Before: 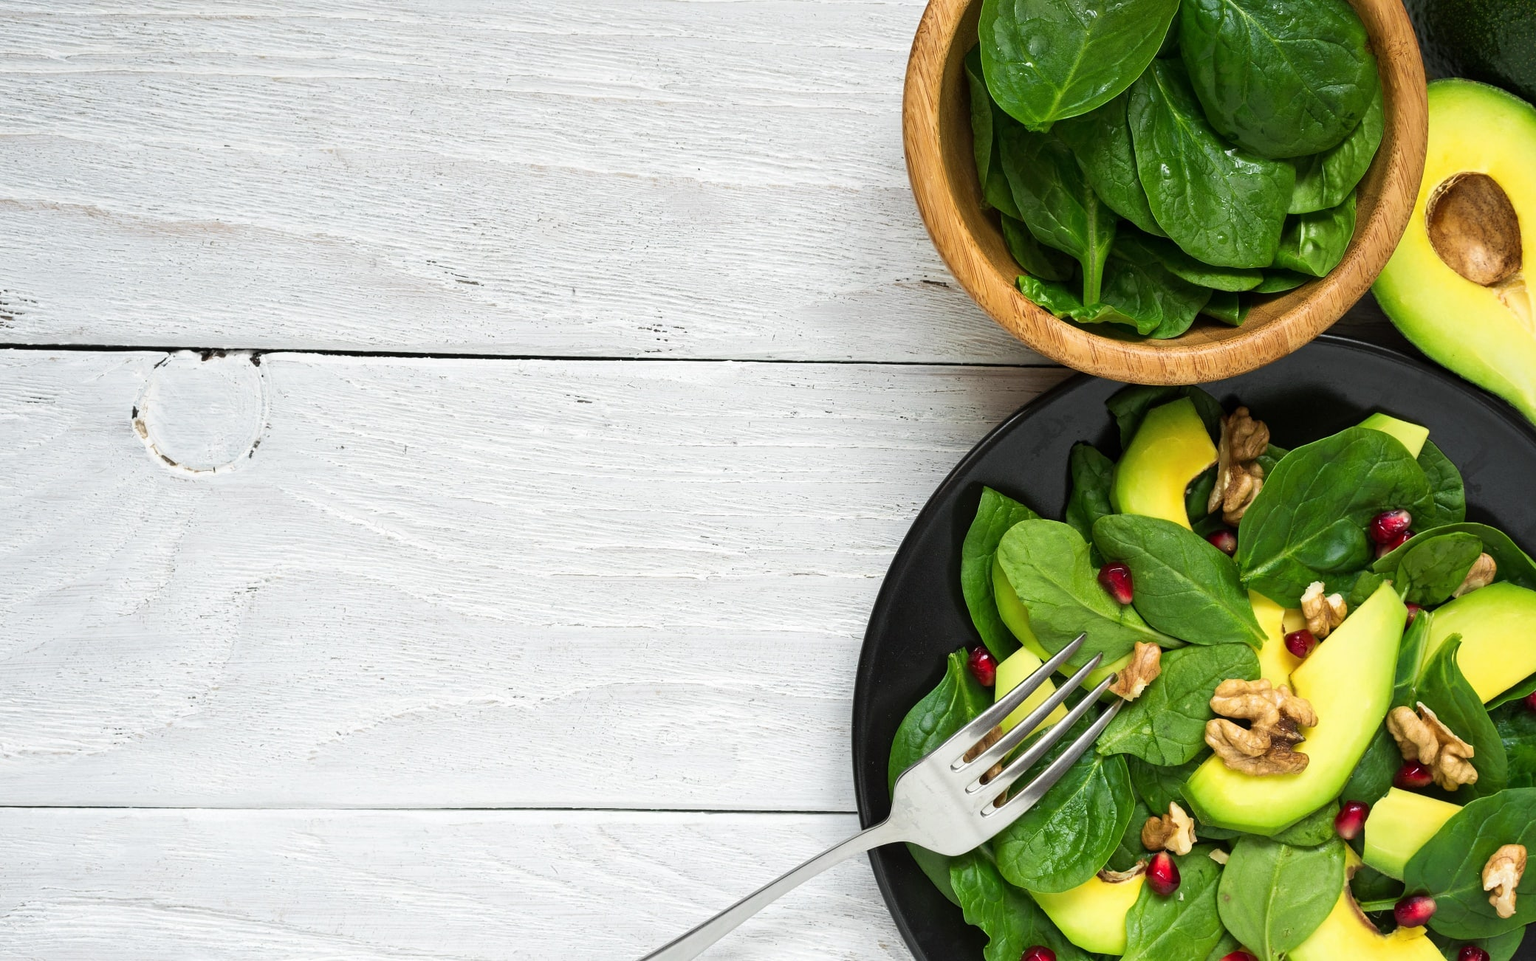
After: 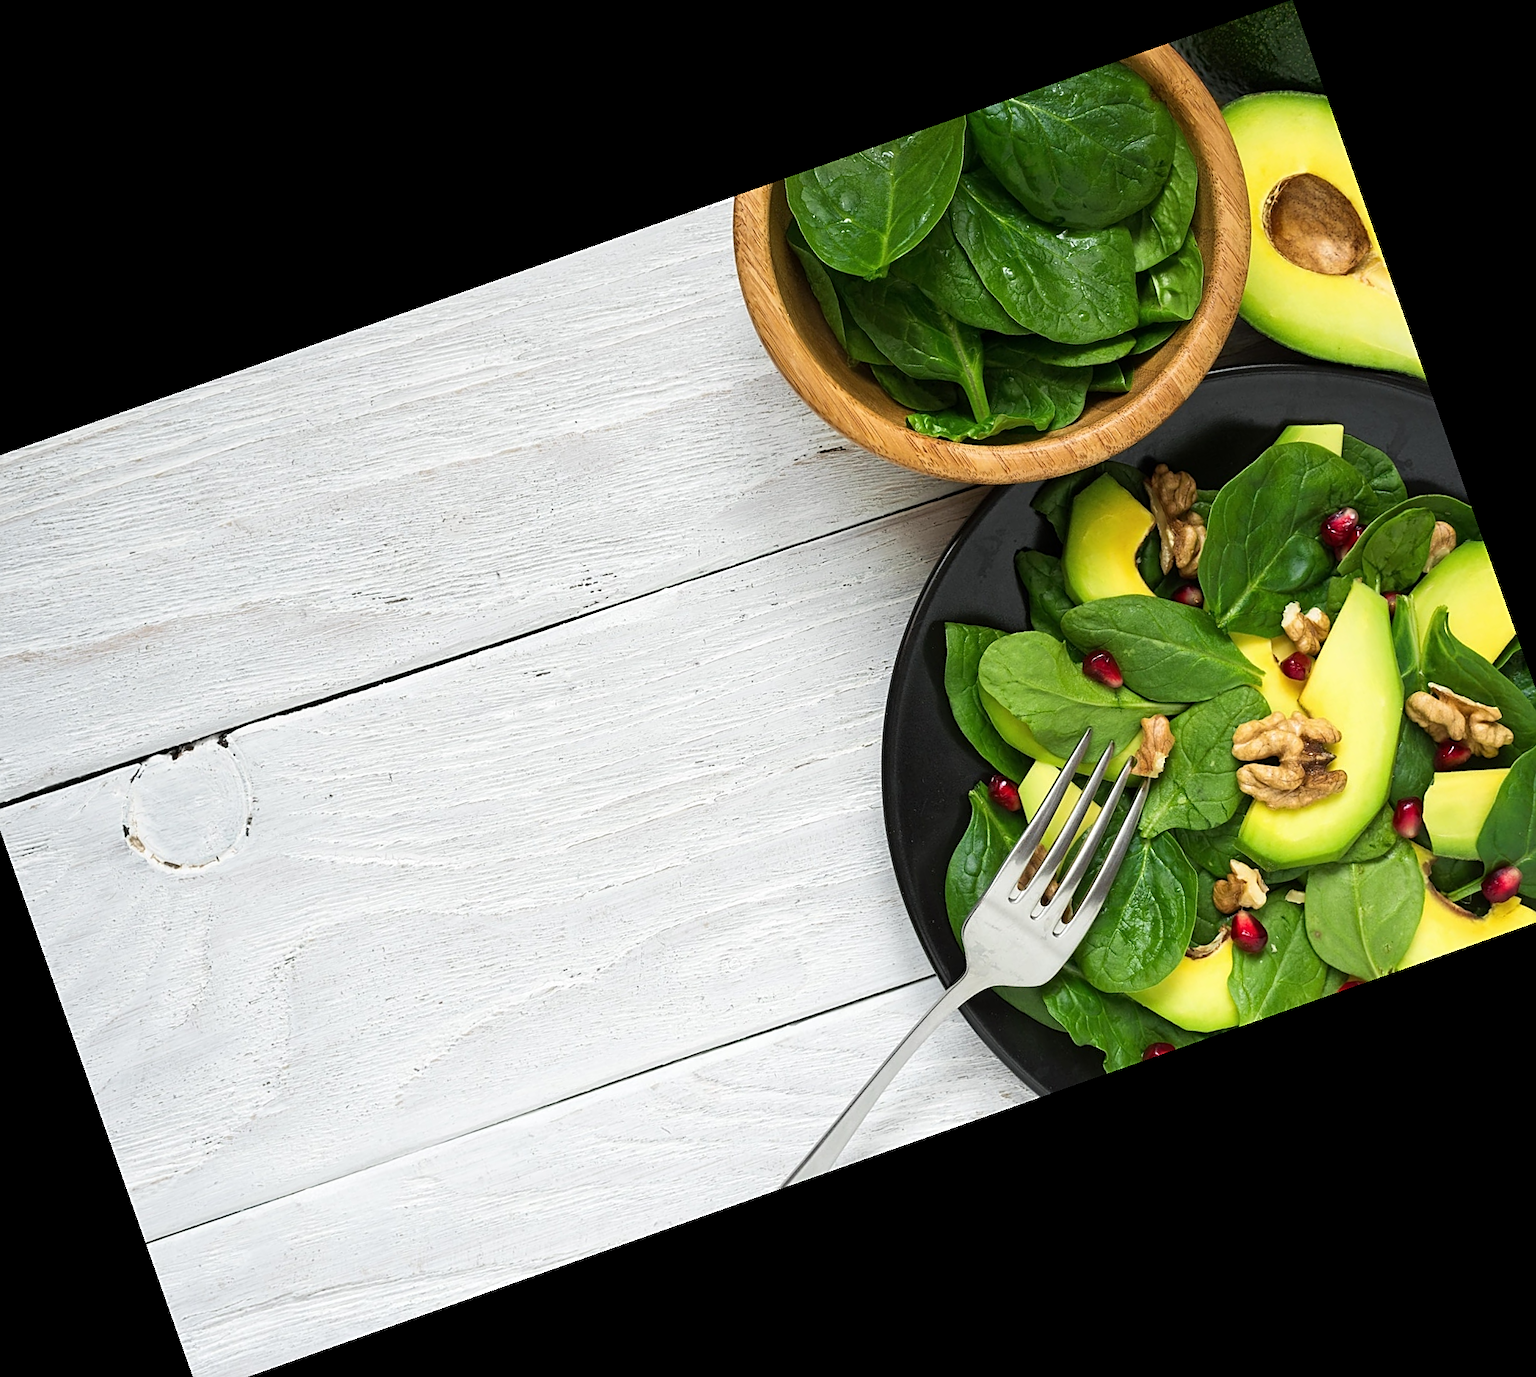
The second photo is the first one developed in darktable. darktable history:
crop and rotate: angle 19.43°, left 6.812%, right 4.125%, bottom 1.087%
rotate and perspective: rotation 0.226°, lens shift (vertical) -0.042, crop left 0.023, crop right 0.982, crop top 0.006, crop bottom 0.994
sharpen: on, module defaults
